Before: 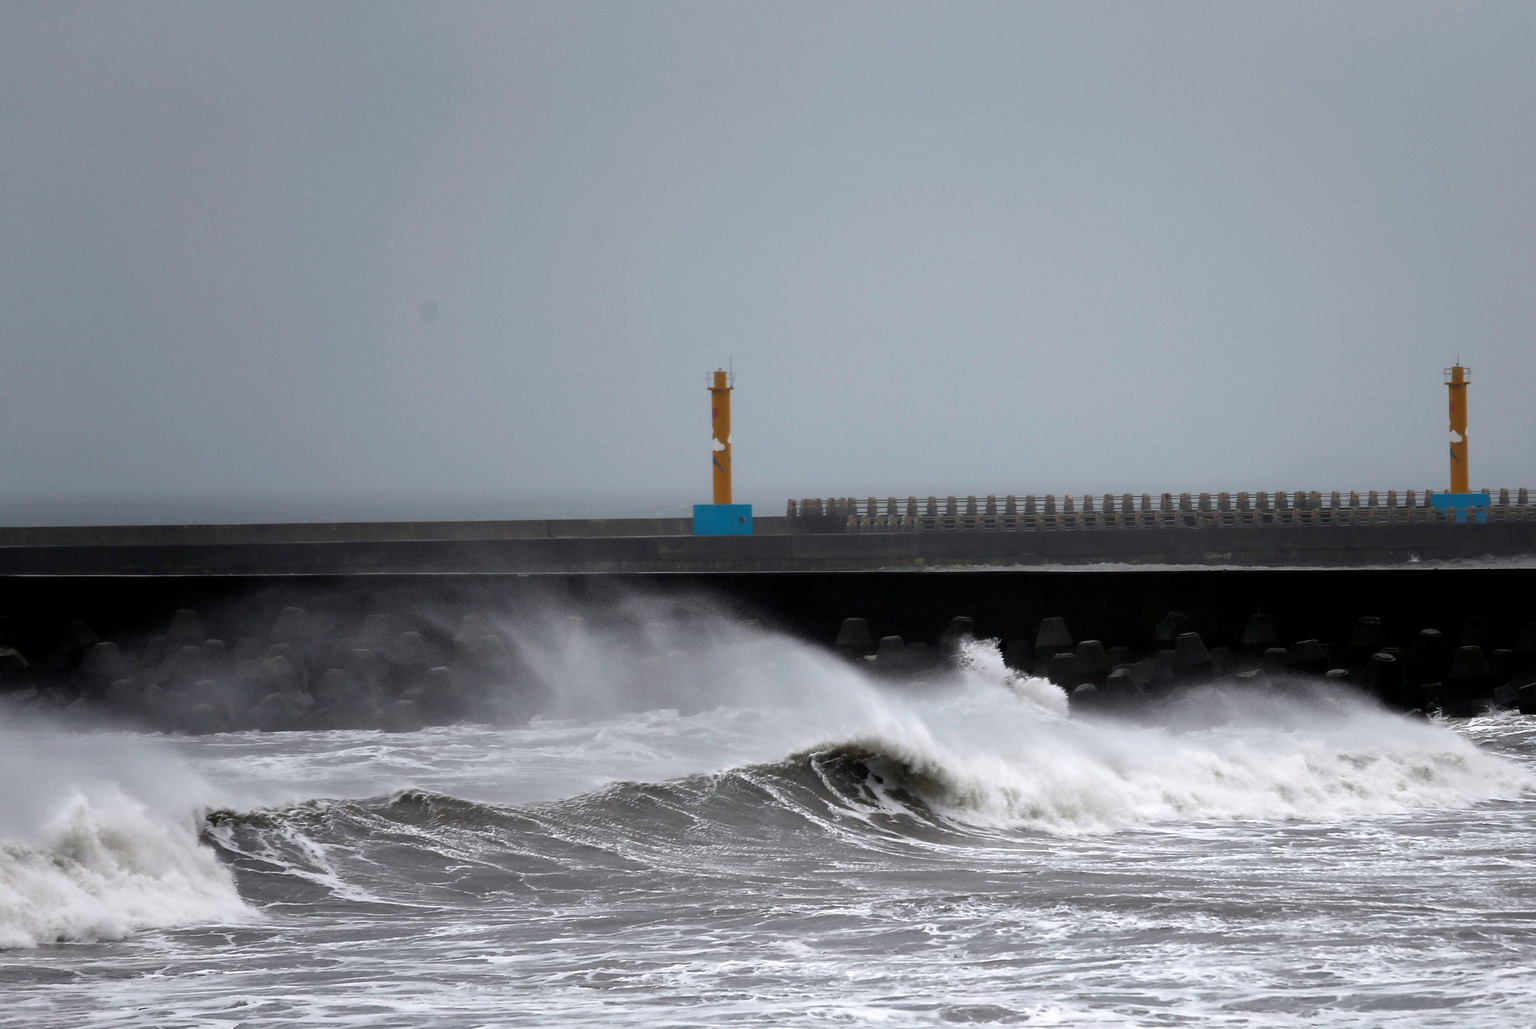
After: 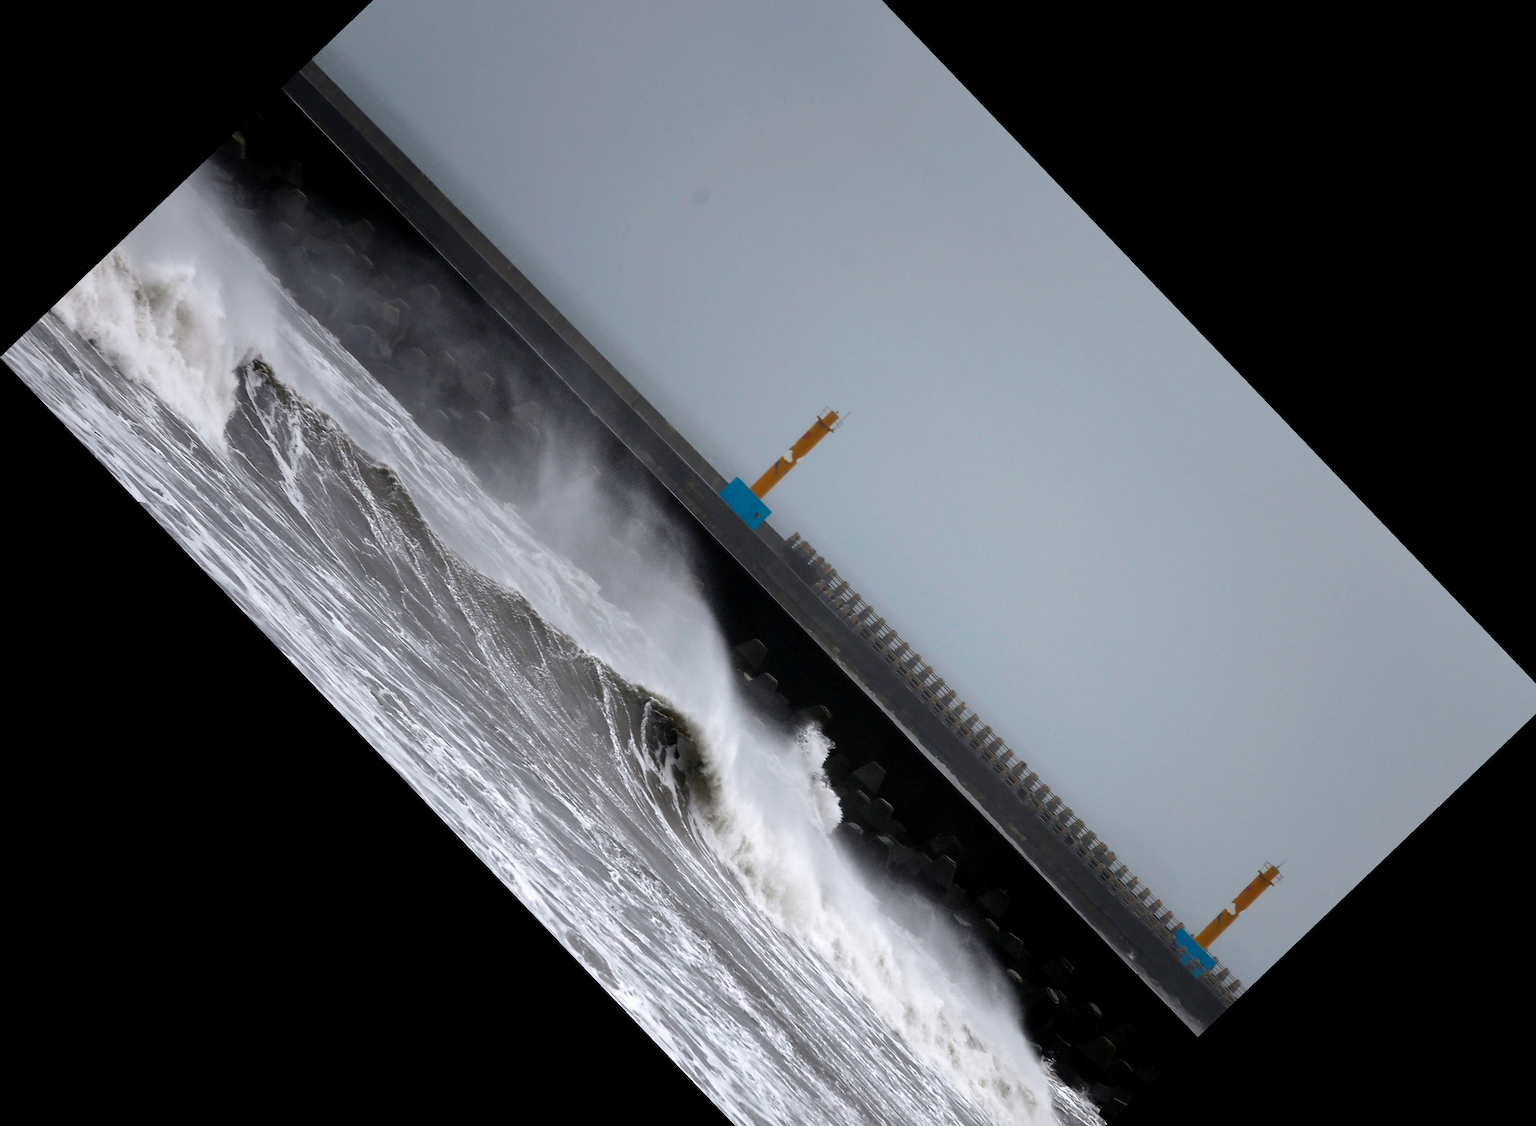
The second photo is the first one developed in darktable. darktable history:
contrast brightness saturation: saturation 0.13
crop and rotate: angle -46.26°, top 16.234%, right 0.912%, bottom 11.704%
